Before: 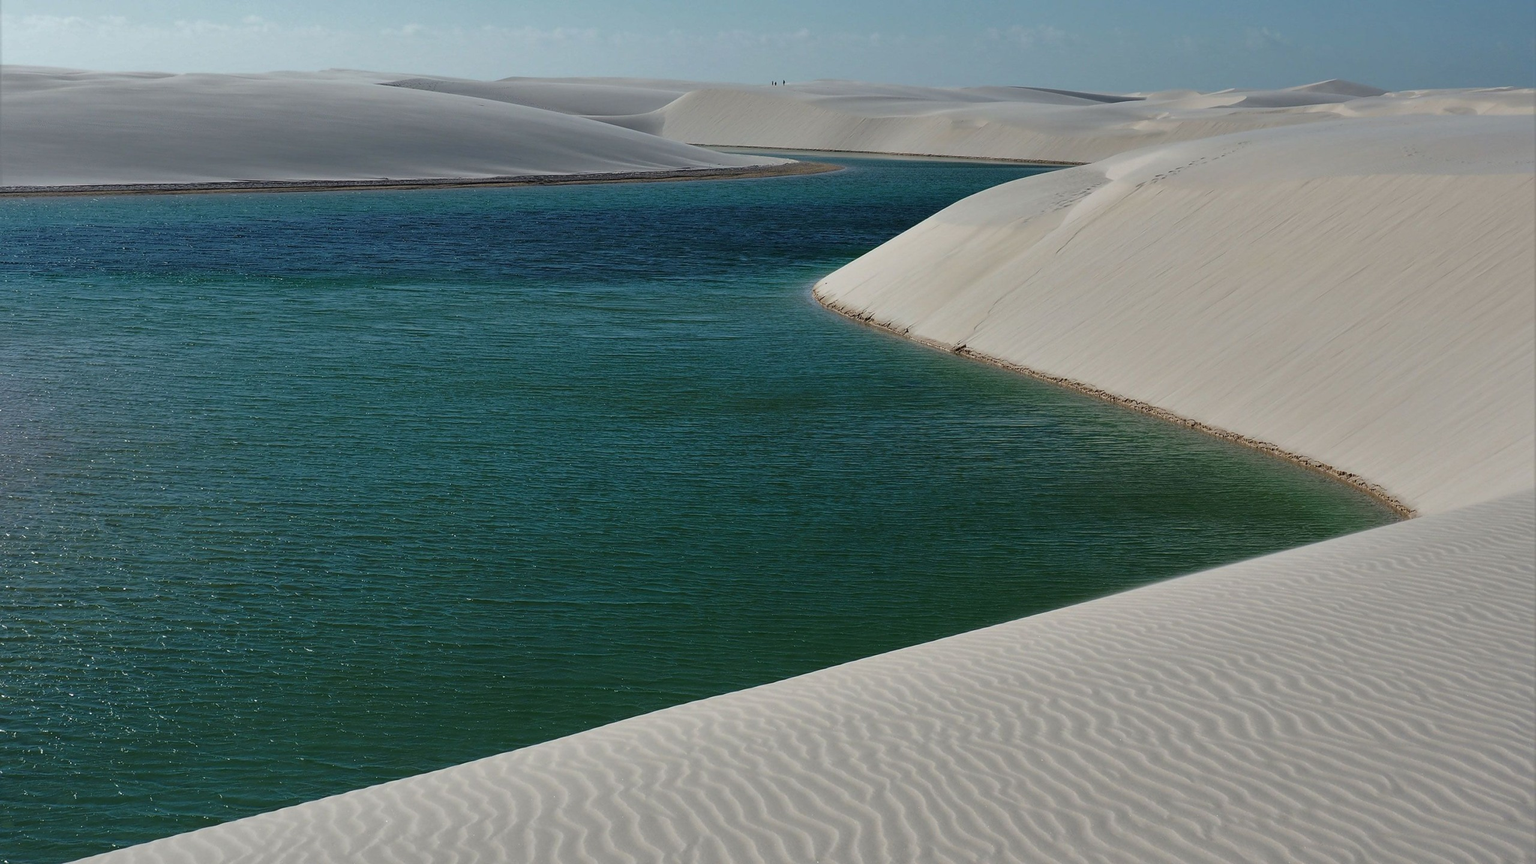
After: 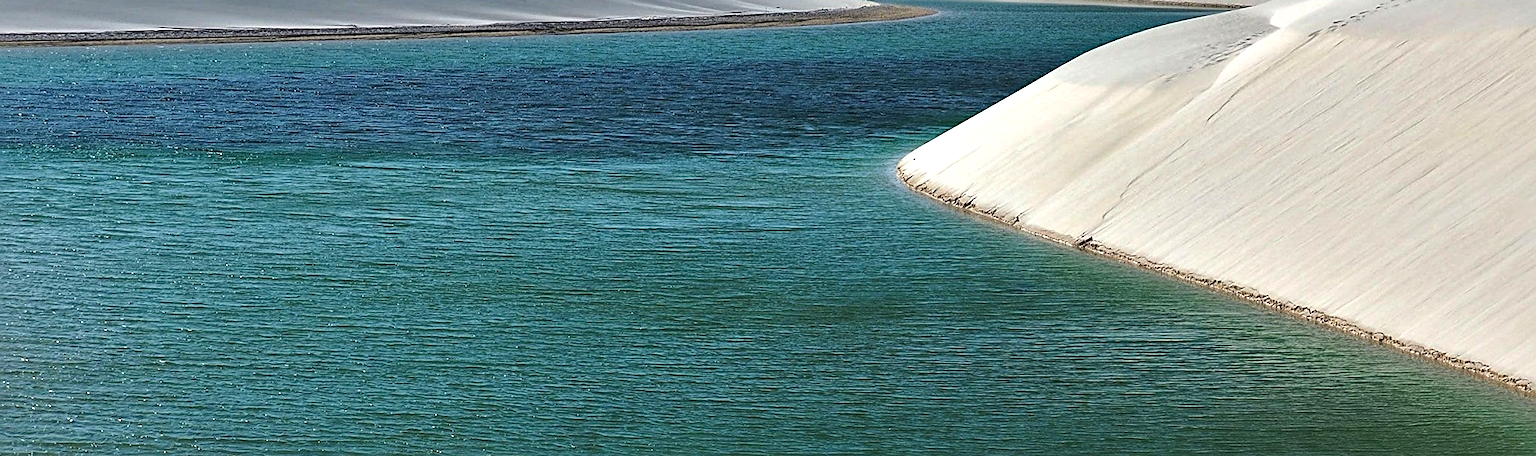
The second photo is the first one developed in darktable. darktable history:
crop: left 7.036%, top 18.398%, right 14.379%, bottom 40.043%
local contrast: mode bilateral grid, contrast 20, coarseness 50, detail 150%, midtone range 0.2
sharpen: on, module defaults
haze removal: compatibility mode true, adaptive false
exposure: black level correction -0.005, exposure 1 EV, compensate highlight preservation false
